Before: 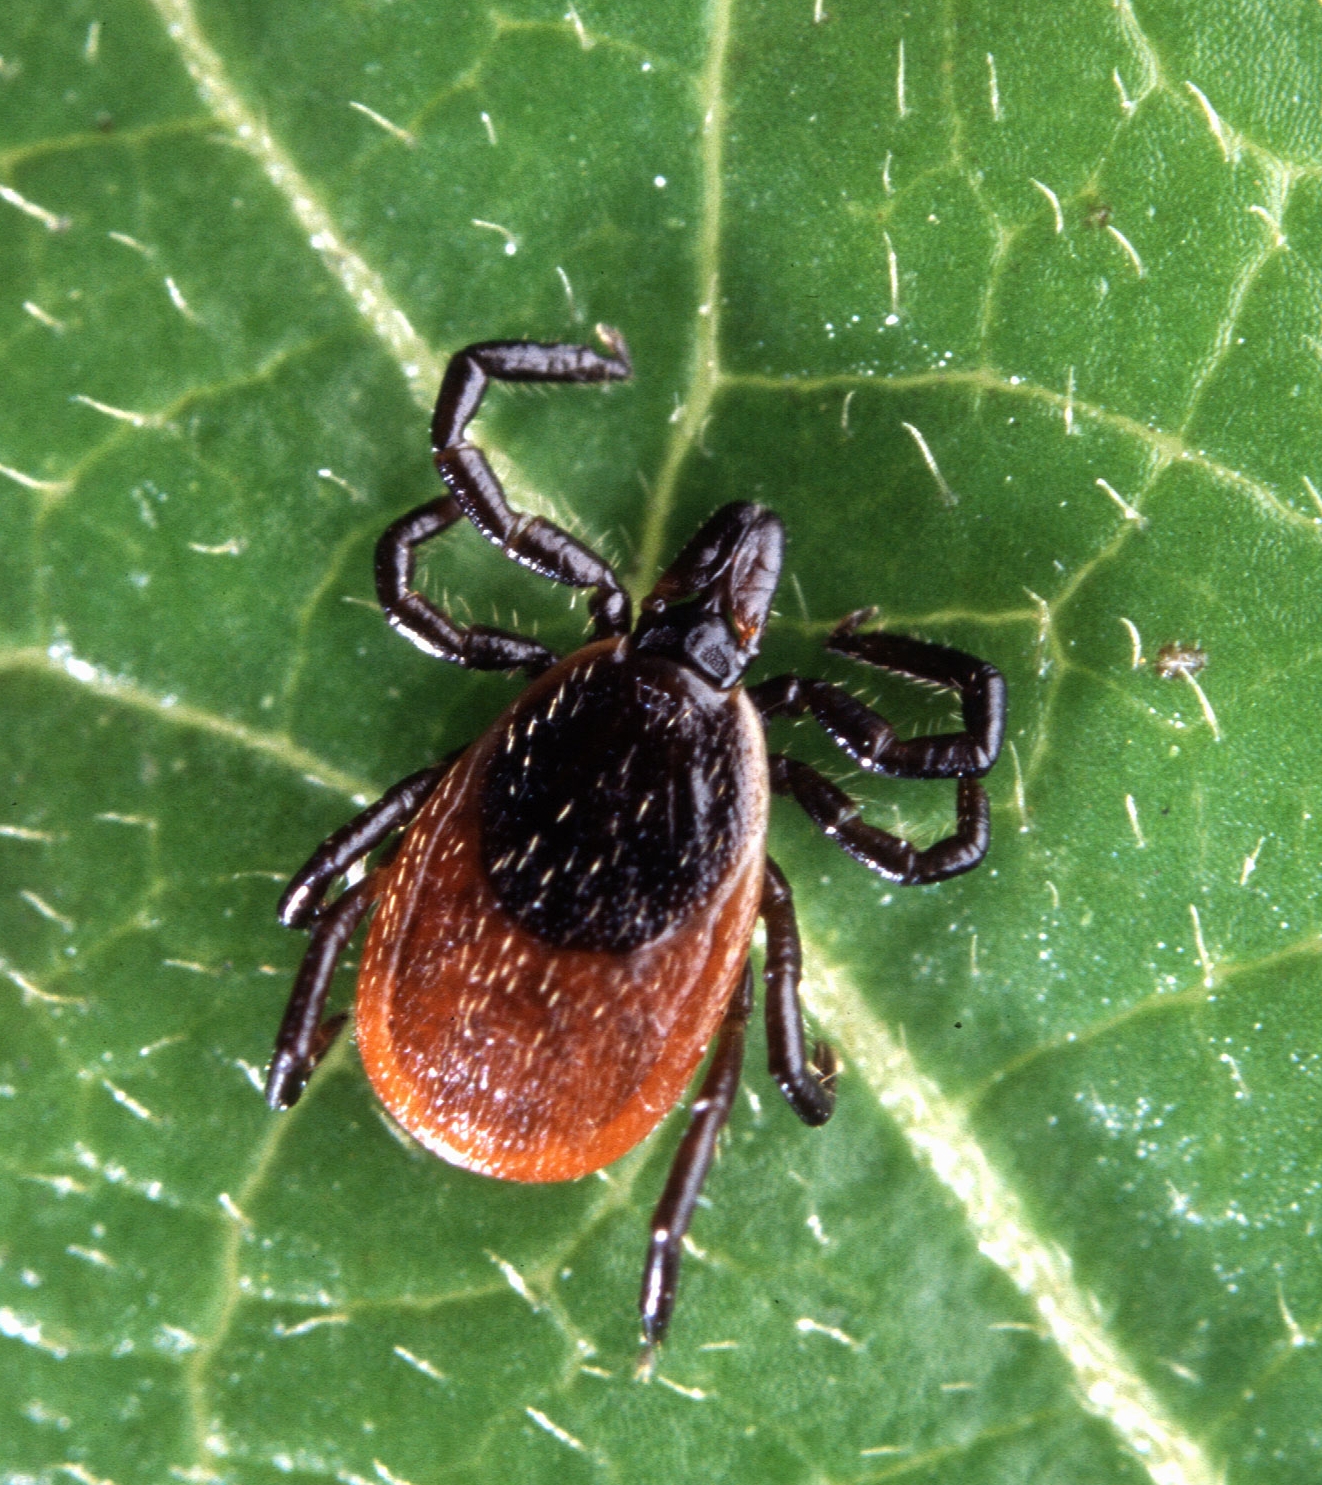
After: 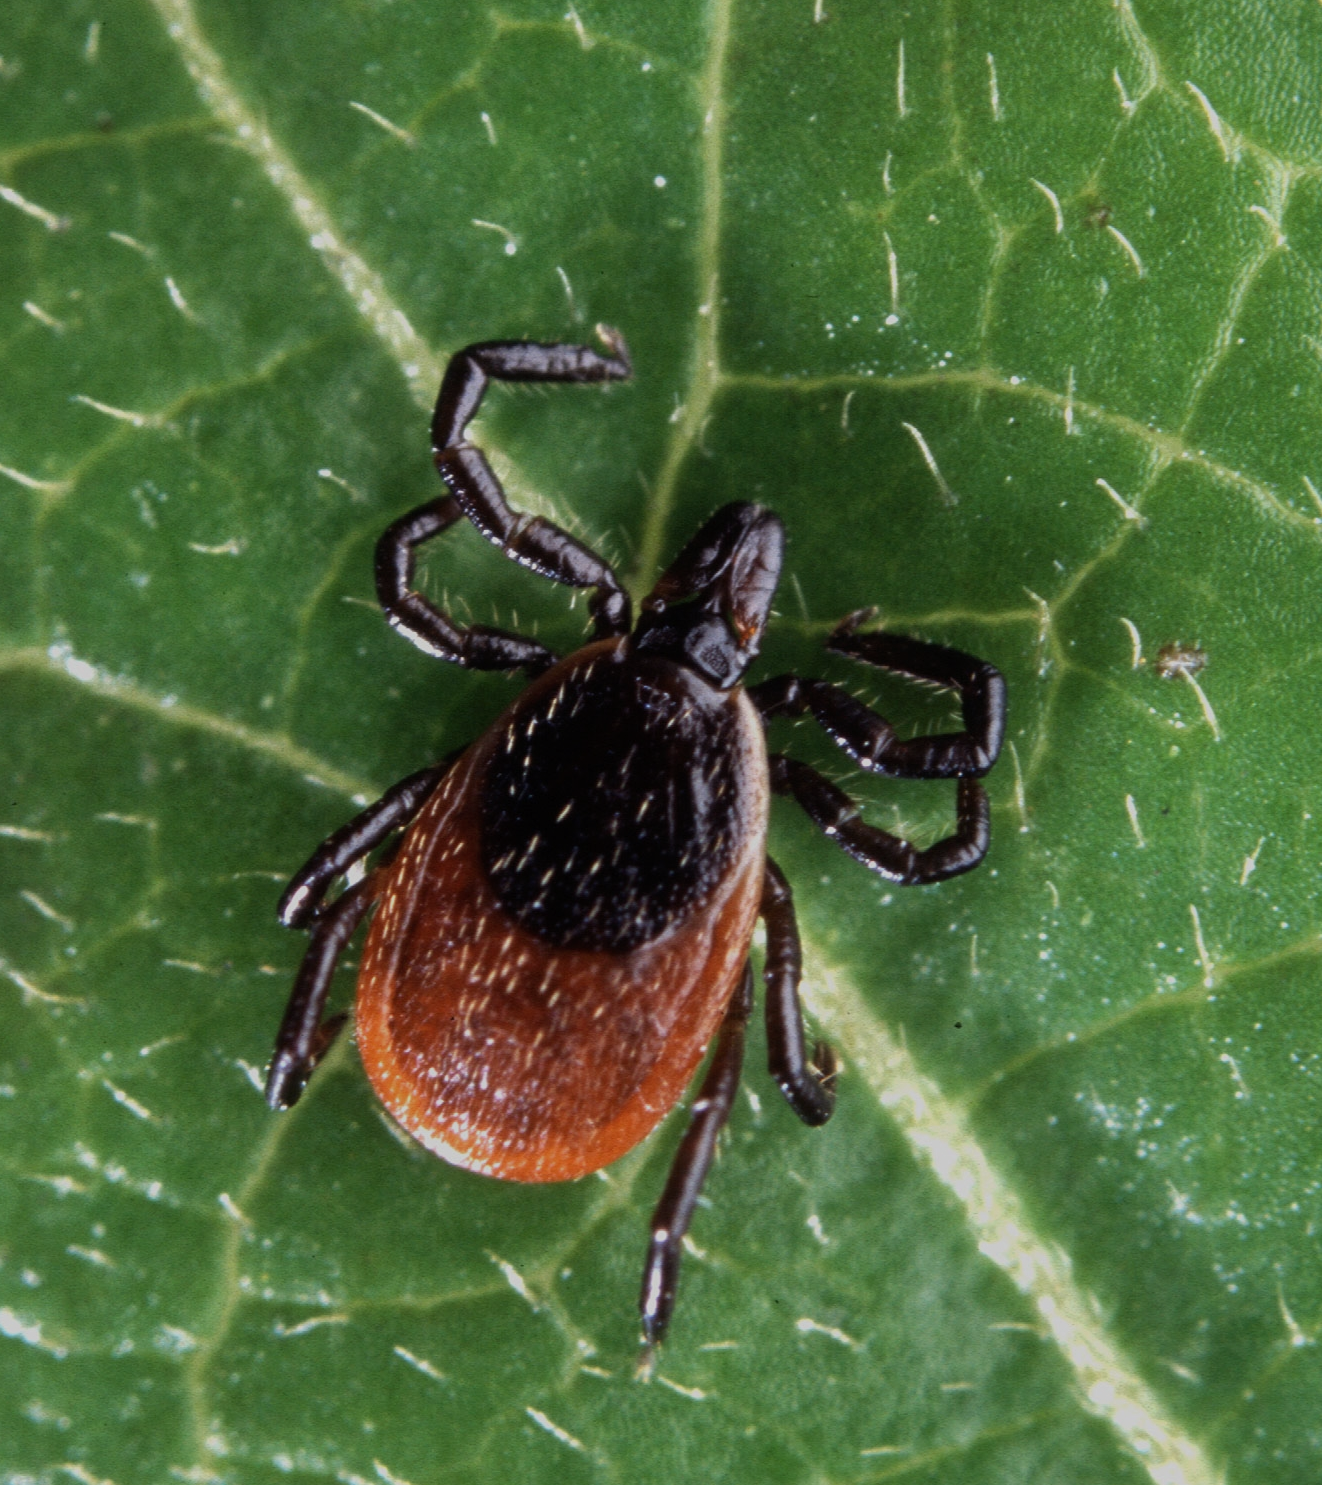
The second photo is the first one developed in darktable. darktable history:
exposure: black level correction 0, exposure -0.735 EV, compensate highlight preservation false
